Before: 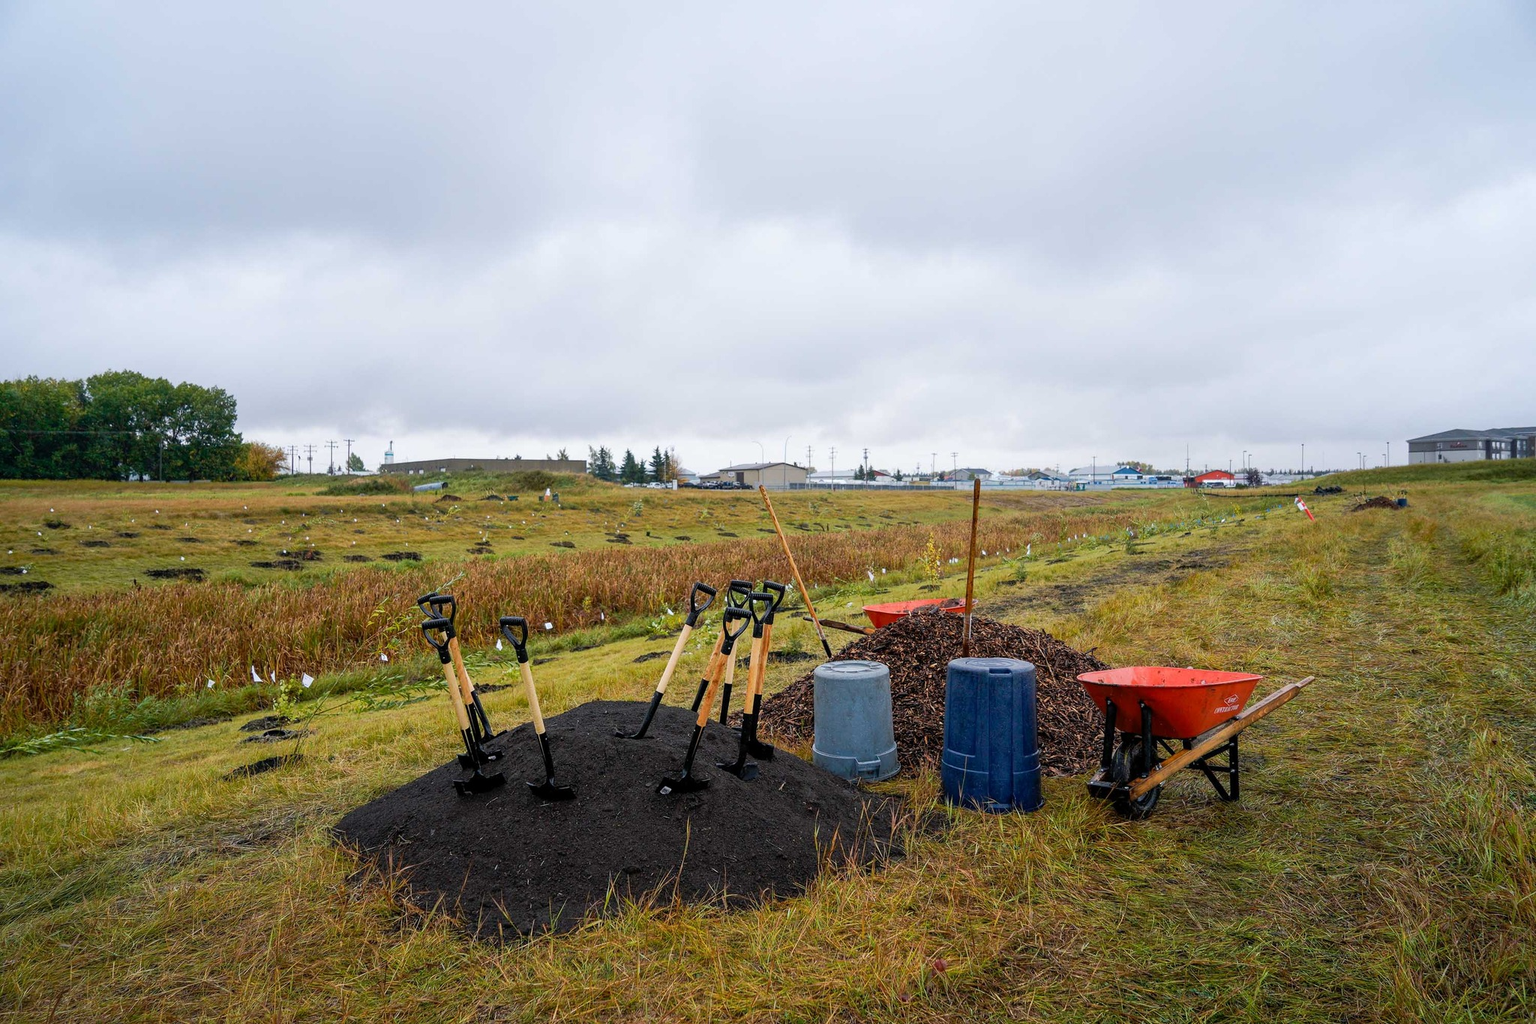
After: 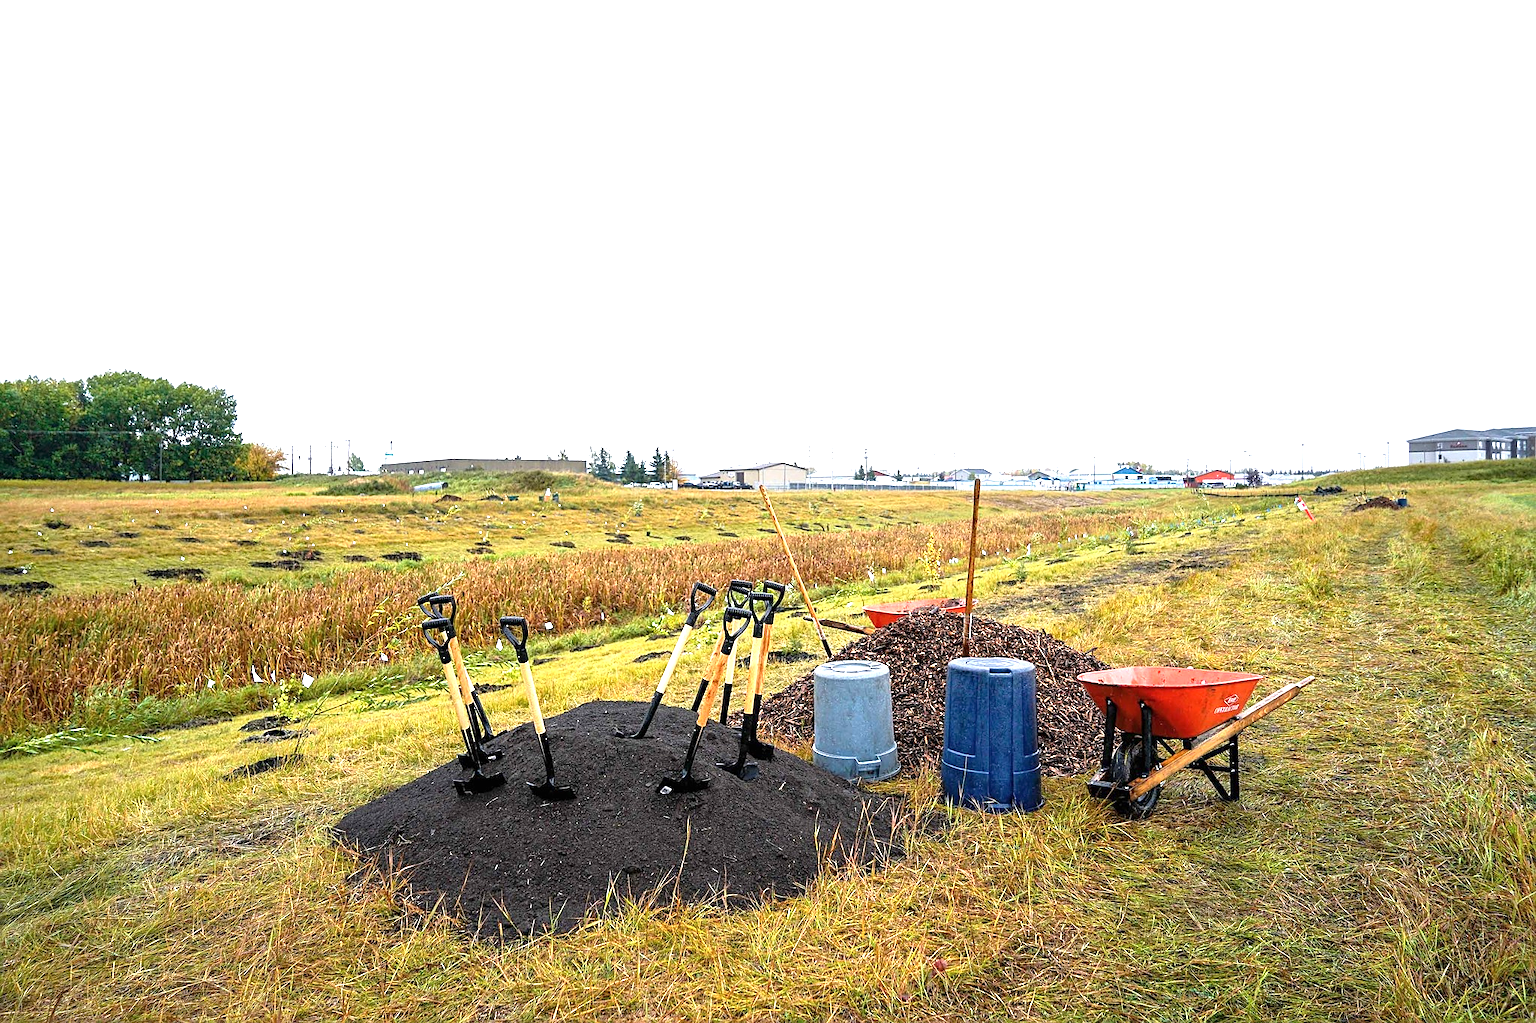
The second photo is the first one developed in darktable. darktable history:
sharpen: on, module defaults
exposure: black level correction 0, exposure 1.35 EV, compensate exposure bias true, compensate highlight preservation false
contrast brightness saturation: saturation -0.04
